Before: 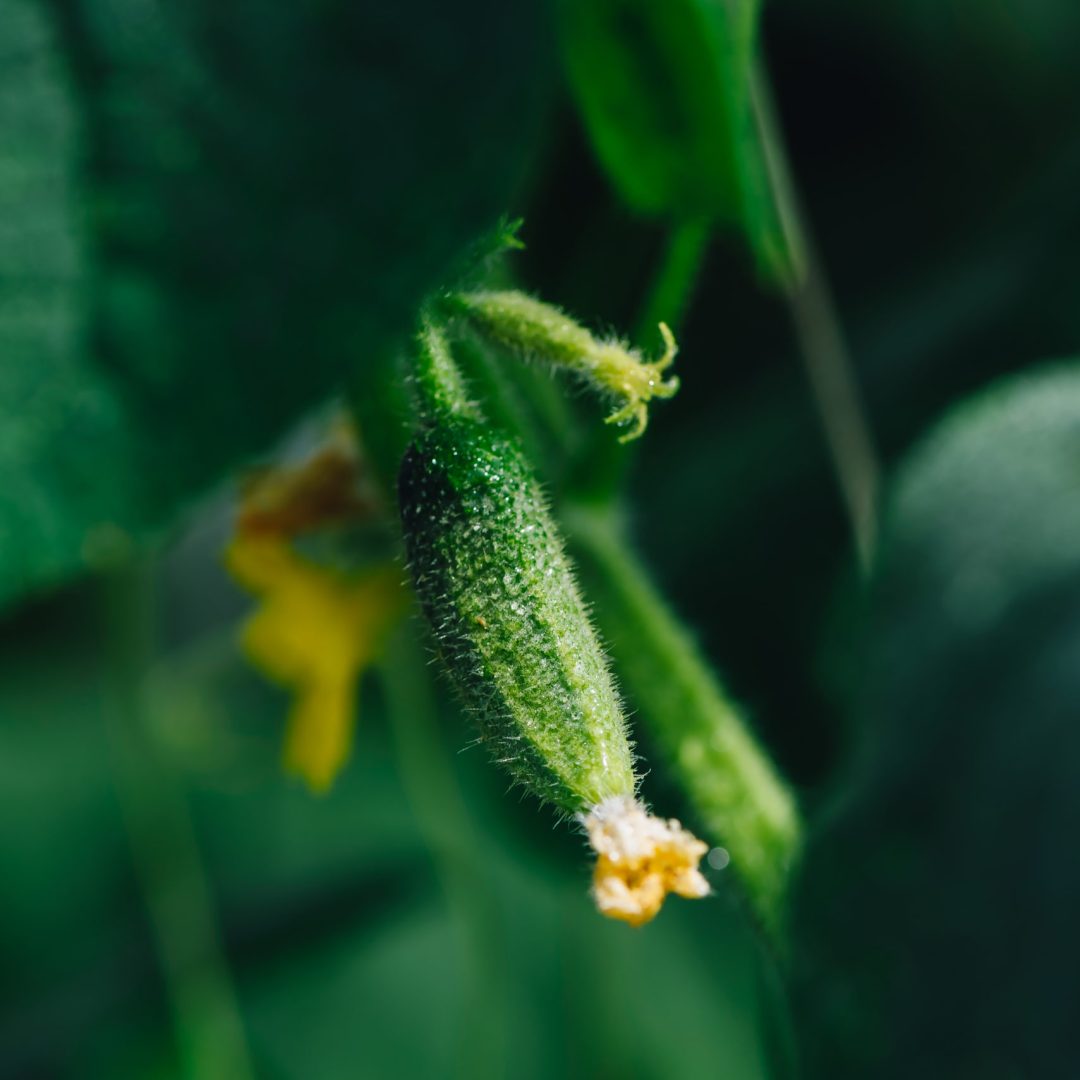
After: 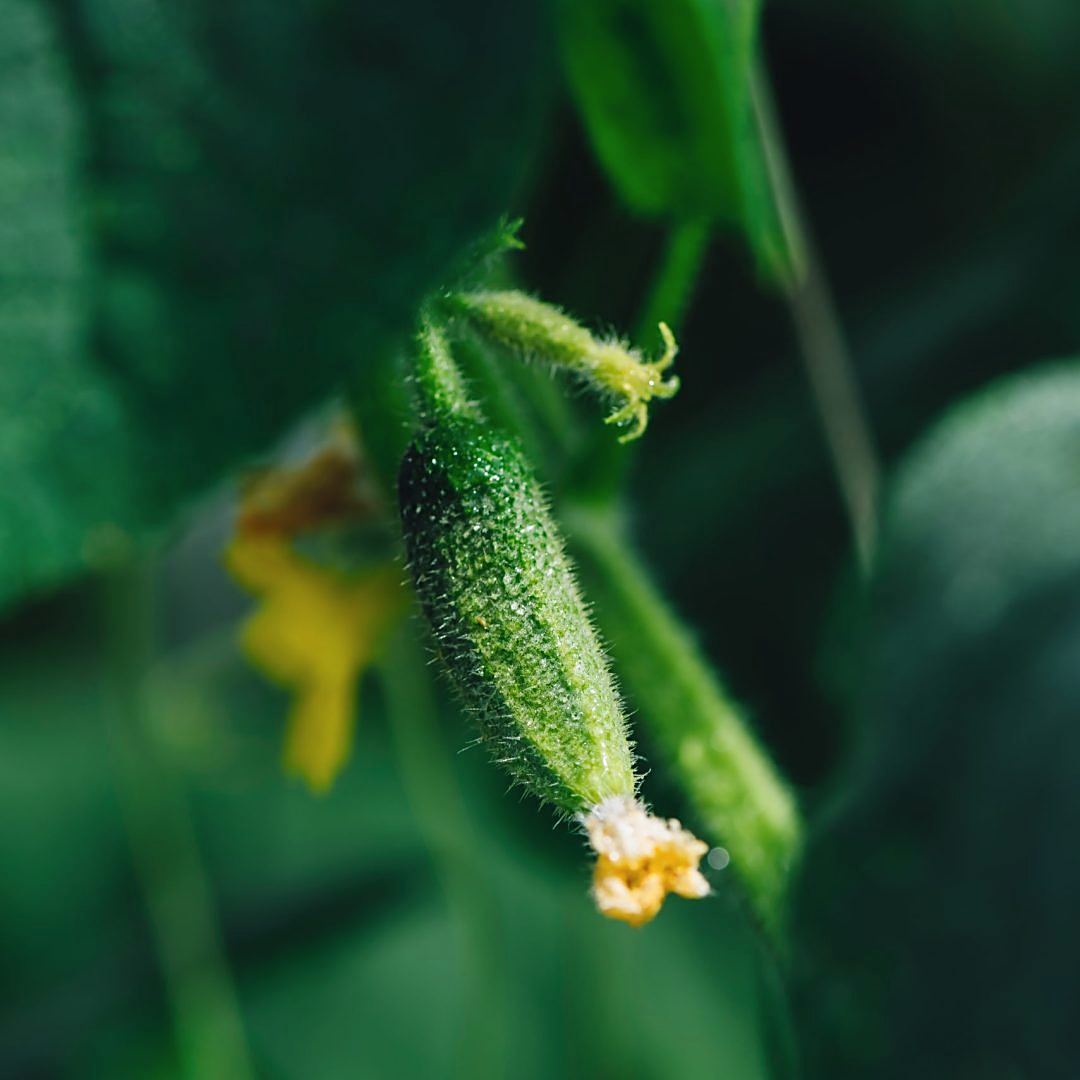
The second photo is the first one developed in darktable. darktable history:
contrast brightness saturation: contrast 0.05, brightness 0.06, saturation 0.01
sharpen: on, module defaults
